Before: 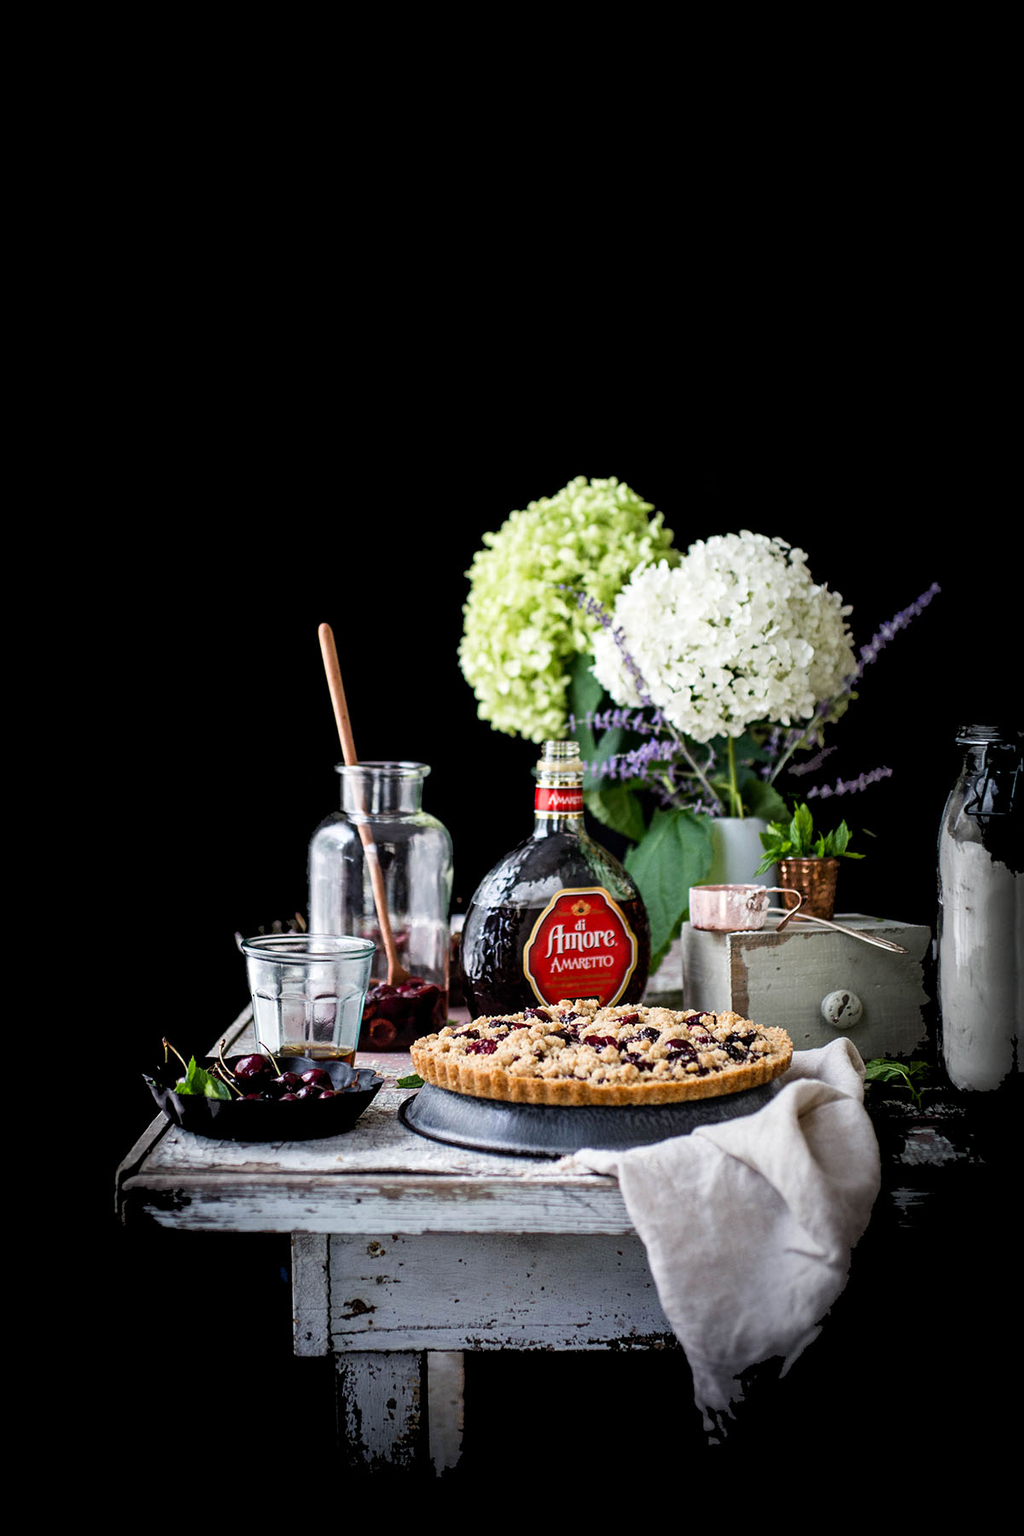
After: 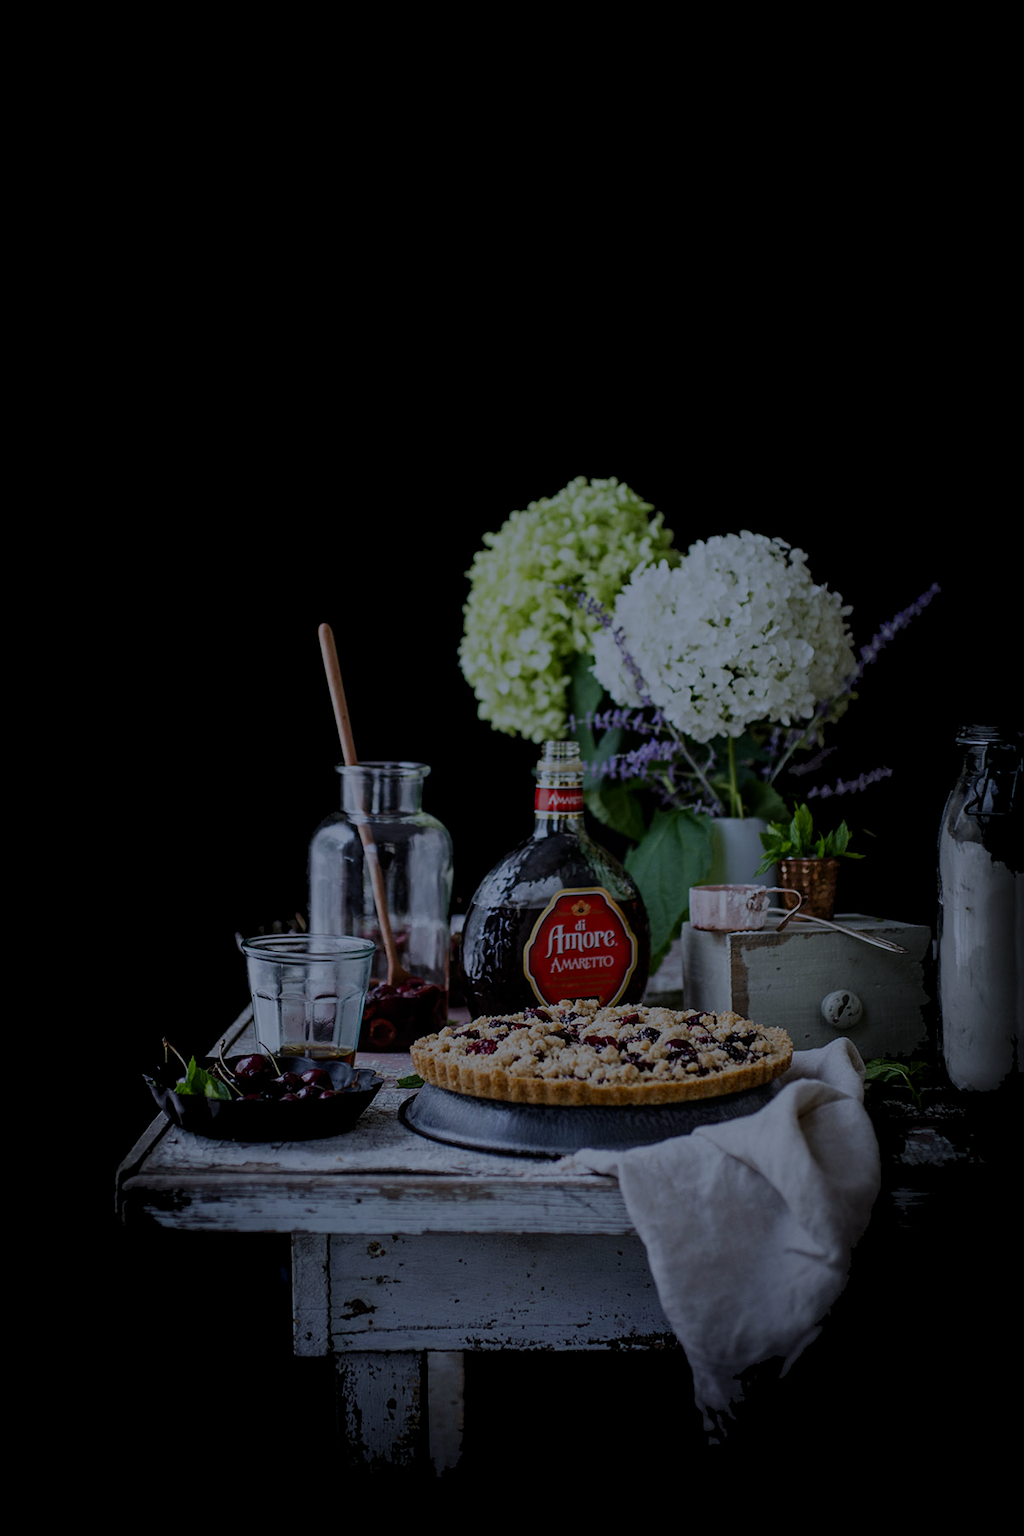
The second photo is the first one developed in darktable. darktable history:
exposure: exposure -2.002 EV, compensate highlight preservation false
white balance: red 0.926, green 1.003, blue 1.133
